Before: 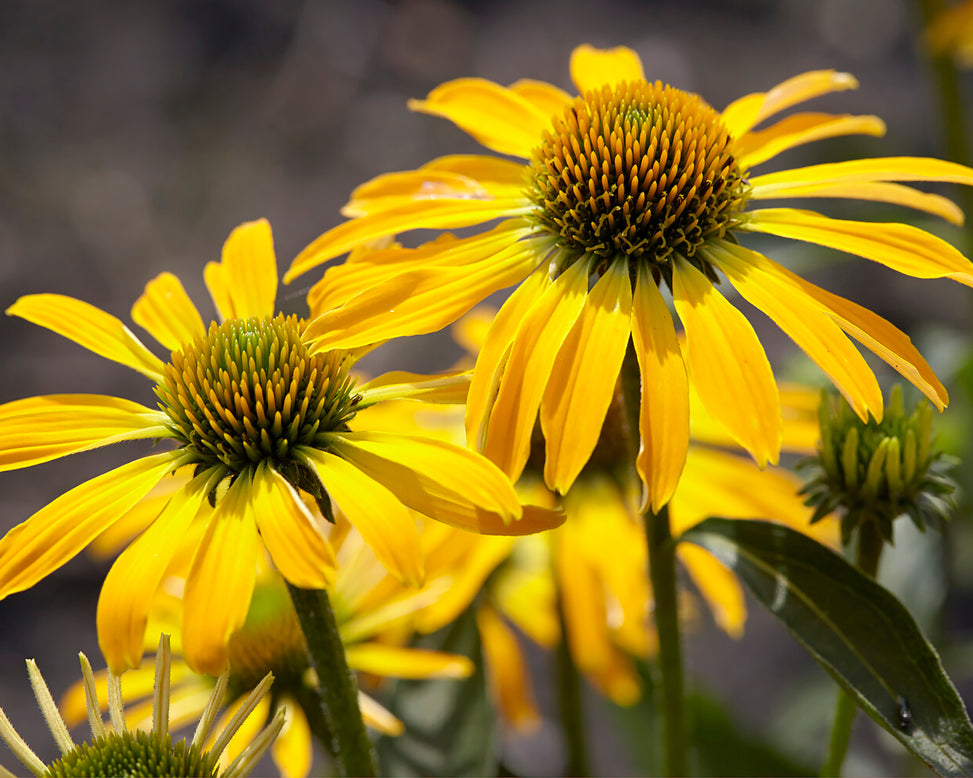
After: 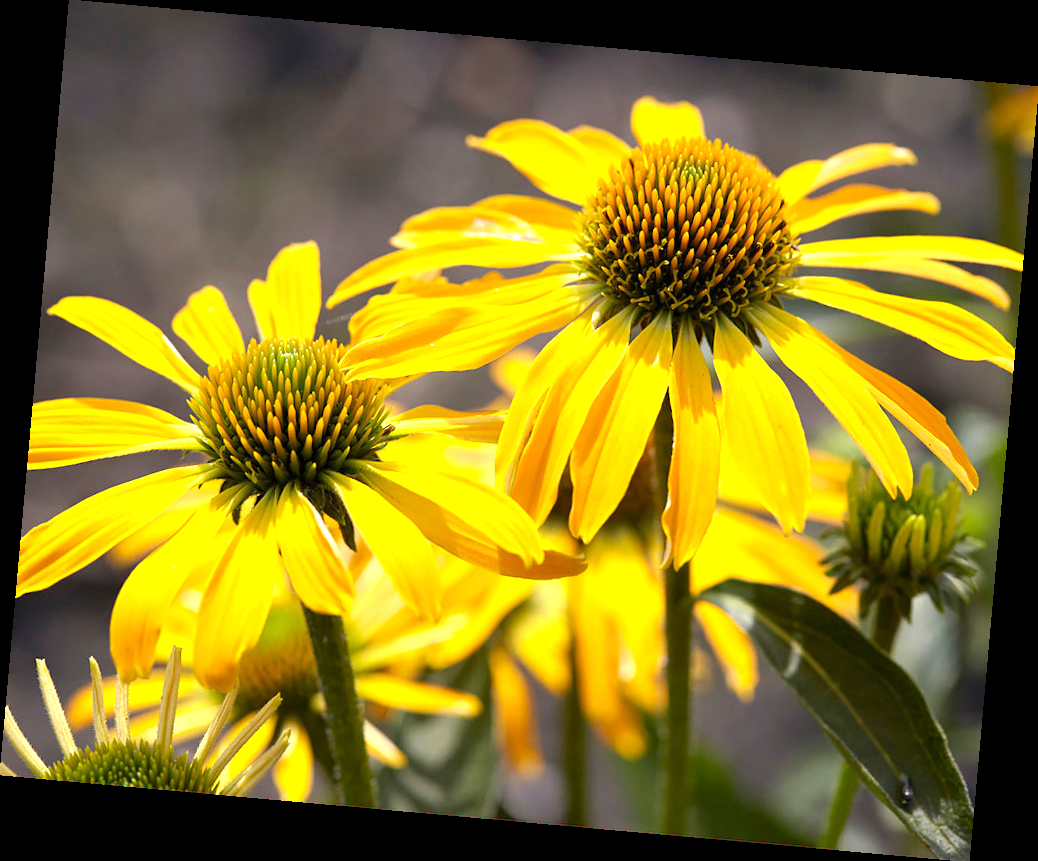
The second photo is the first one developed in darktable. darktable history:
exposure: exposure 0.648 EV, compensate highlight preservation false
rotate and perspective: rotation 5.12°, automatic cropping off
